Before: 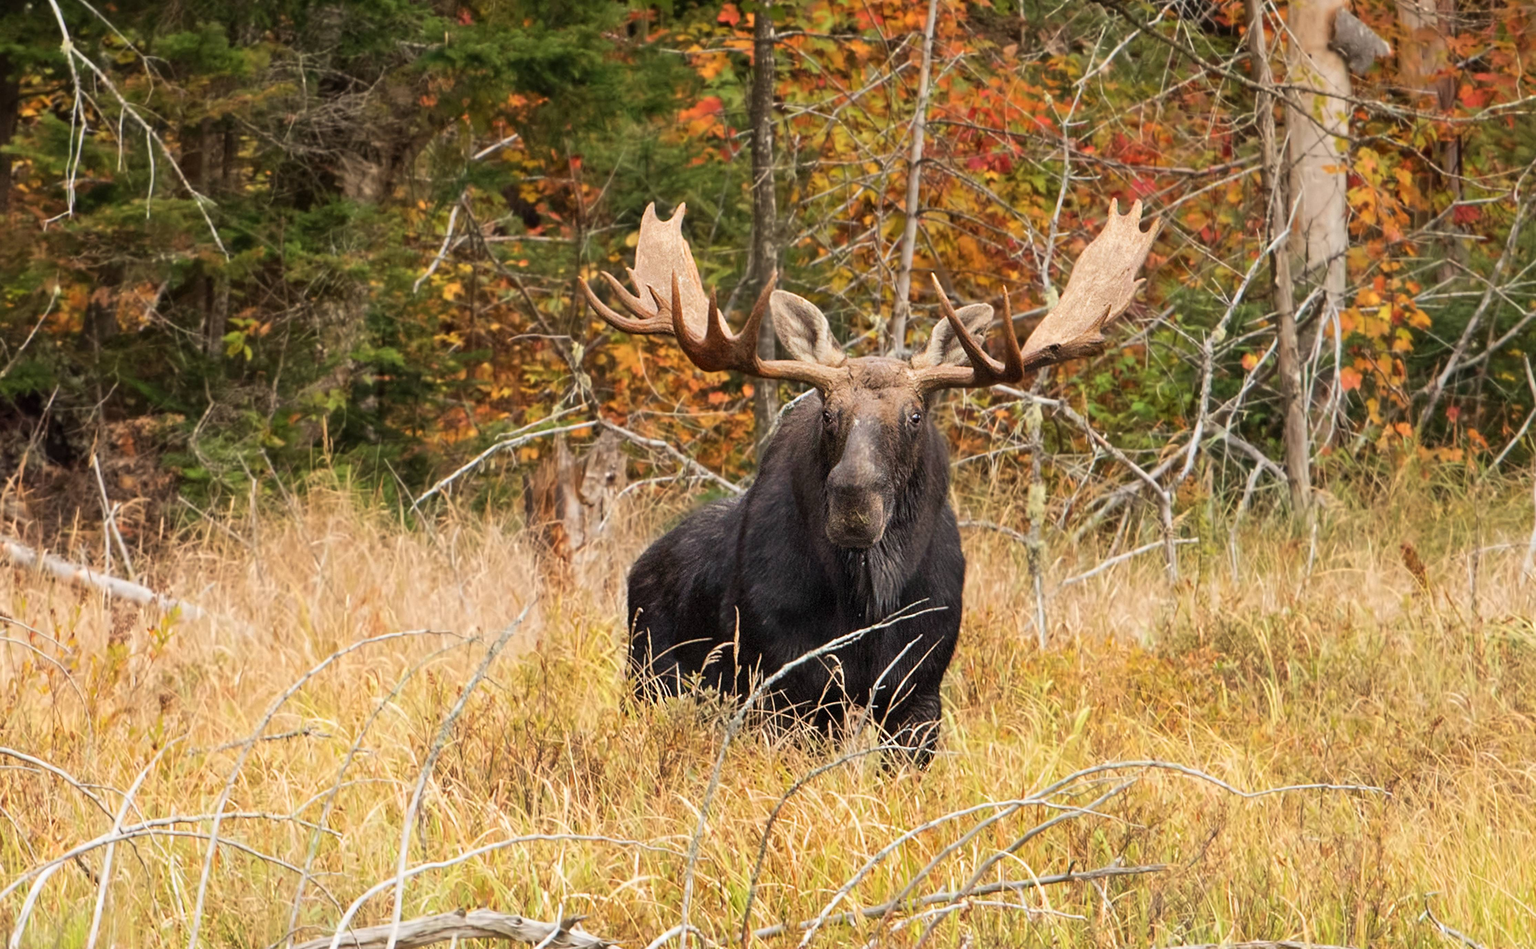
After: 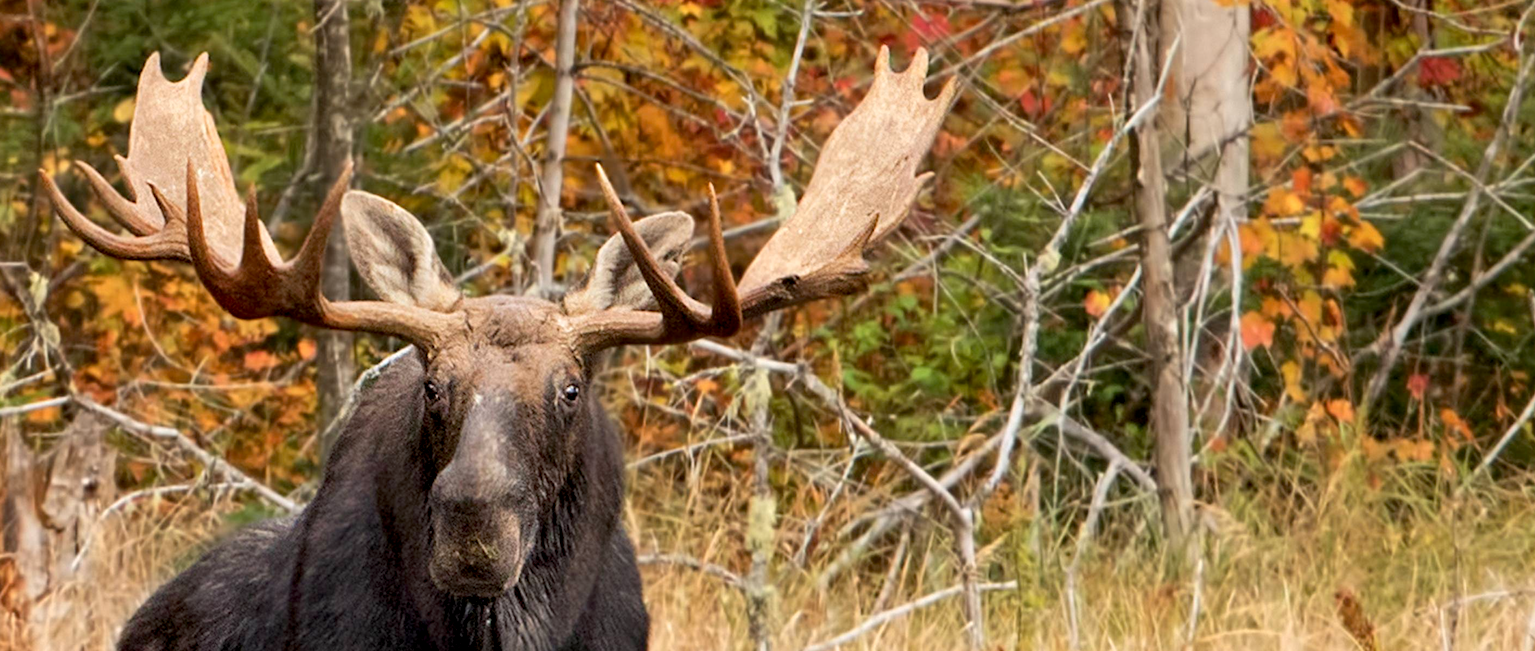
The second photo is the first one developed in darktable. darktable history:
exposure: black level correction 0.009, exposure 0.115 EV, compensate exposure bias true, compensate highlight preservation false
crop: left 36.044%, top 17.868%, right 0.5%, bottom 38.538%
